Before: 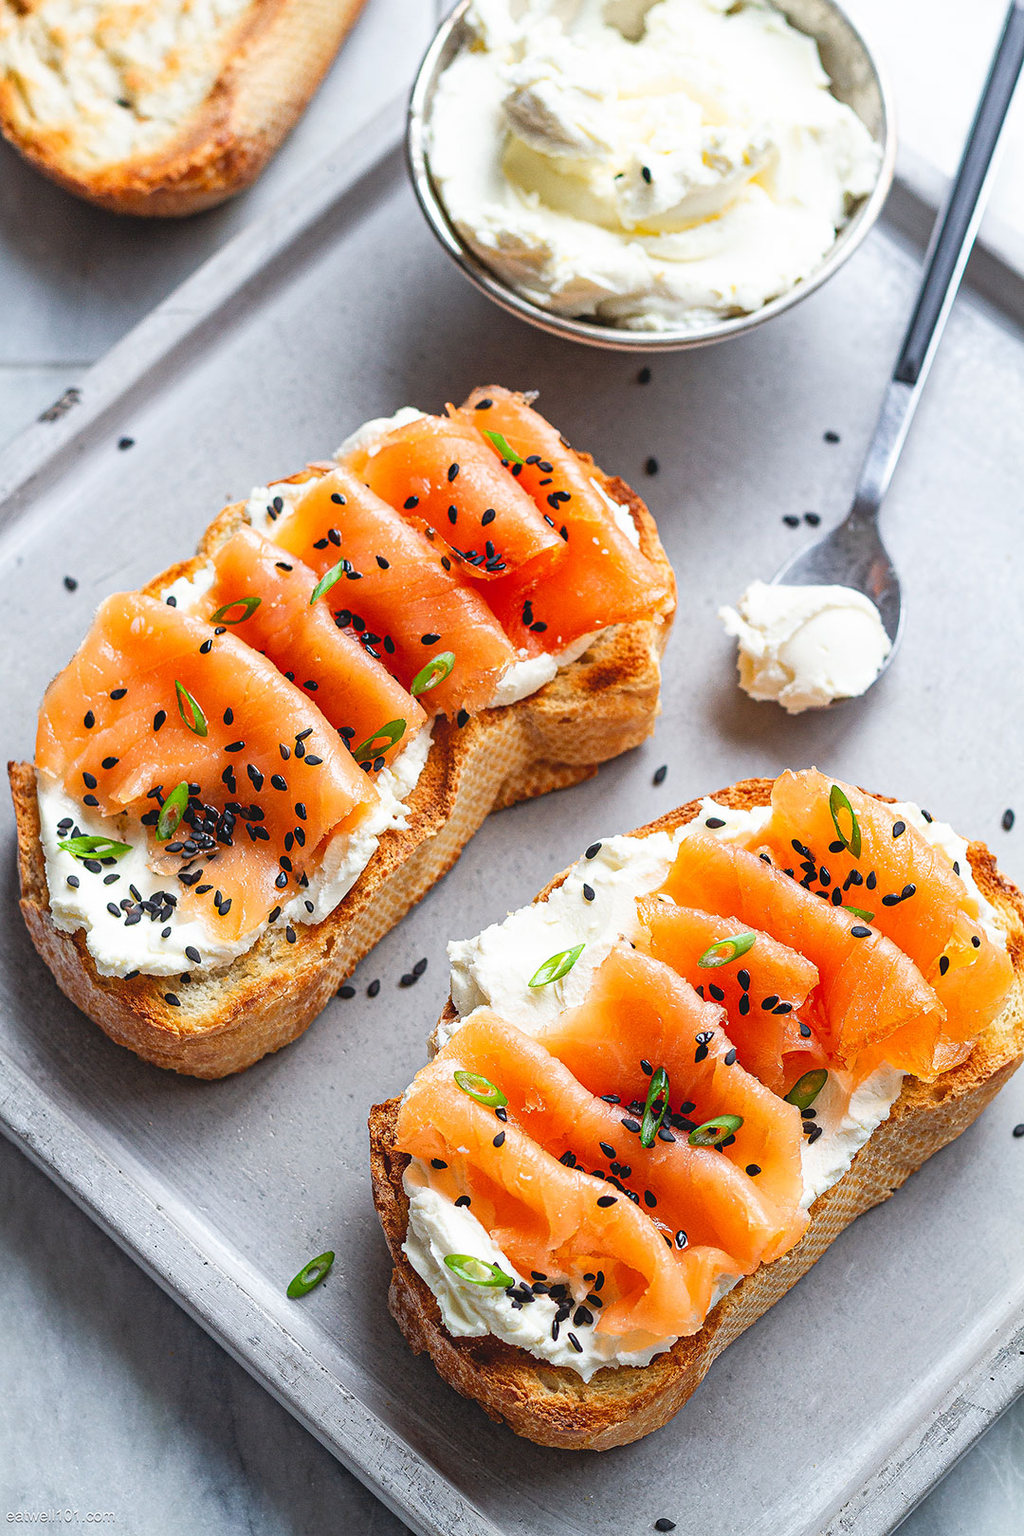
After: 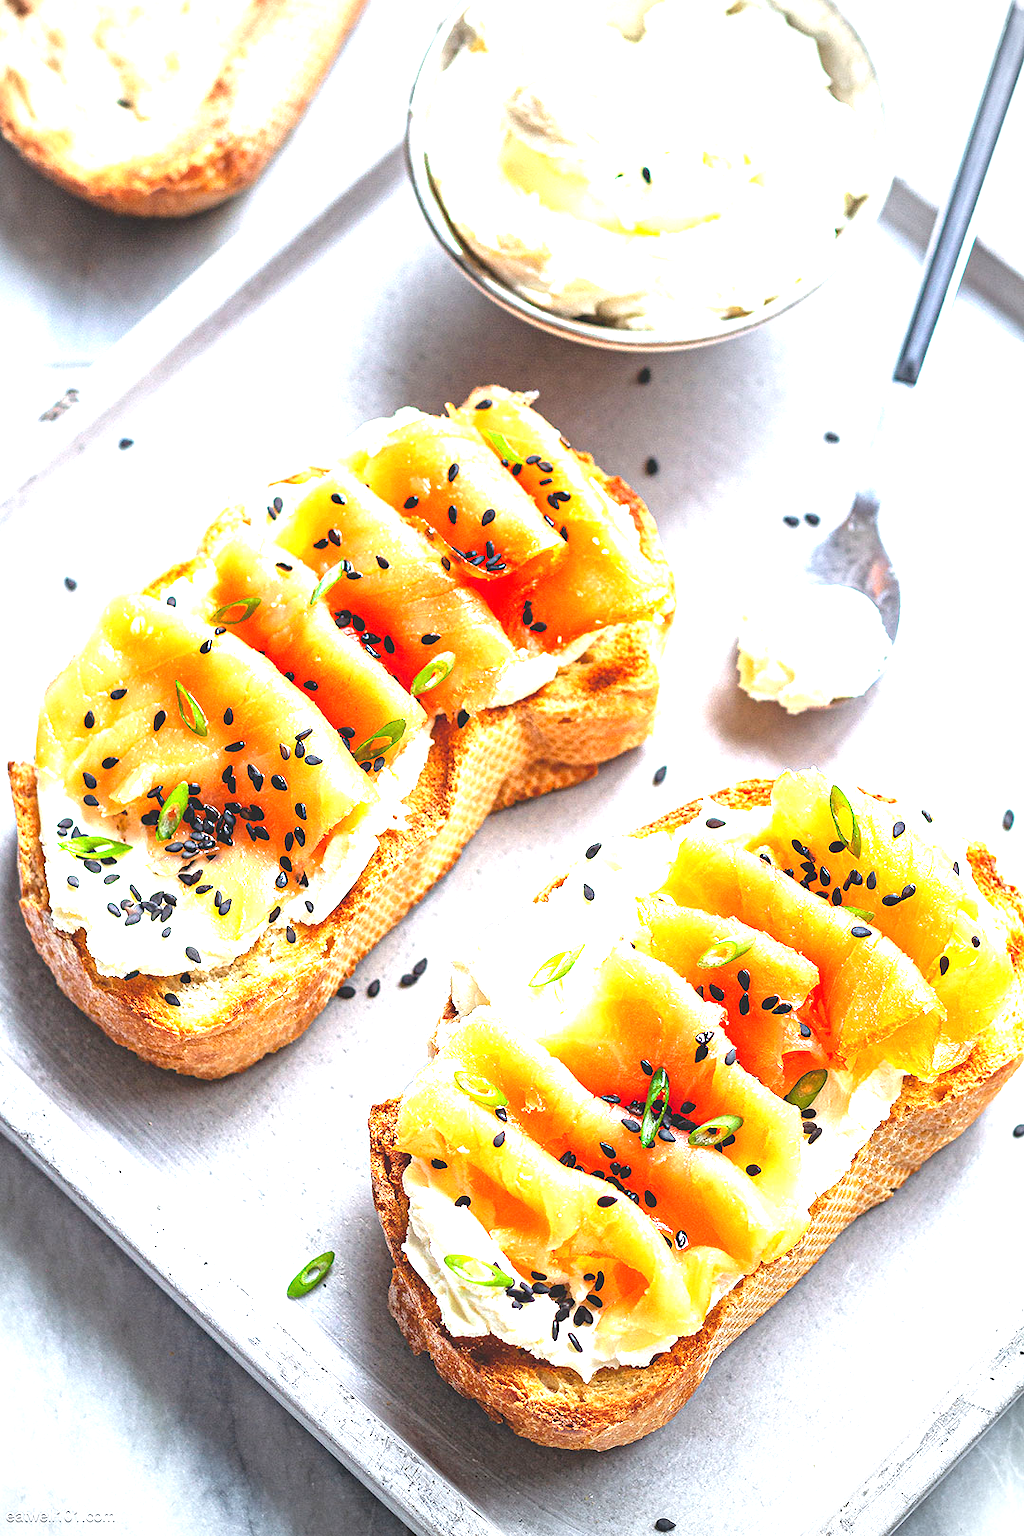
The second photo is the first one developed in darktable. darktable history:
vignetting: on, module defaults
exposure: black level correction 0, exposure 1.52 EV, compensate exposure bias true, compensate highlight preservation false
